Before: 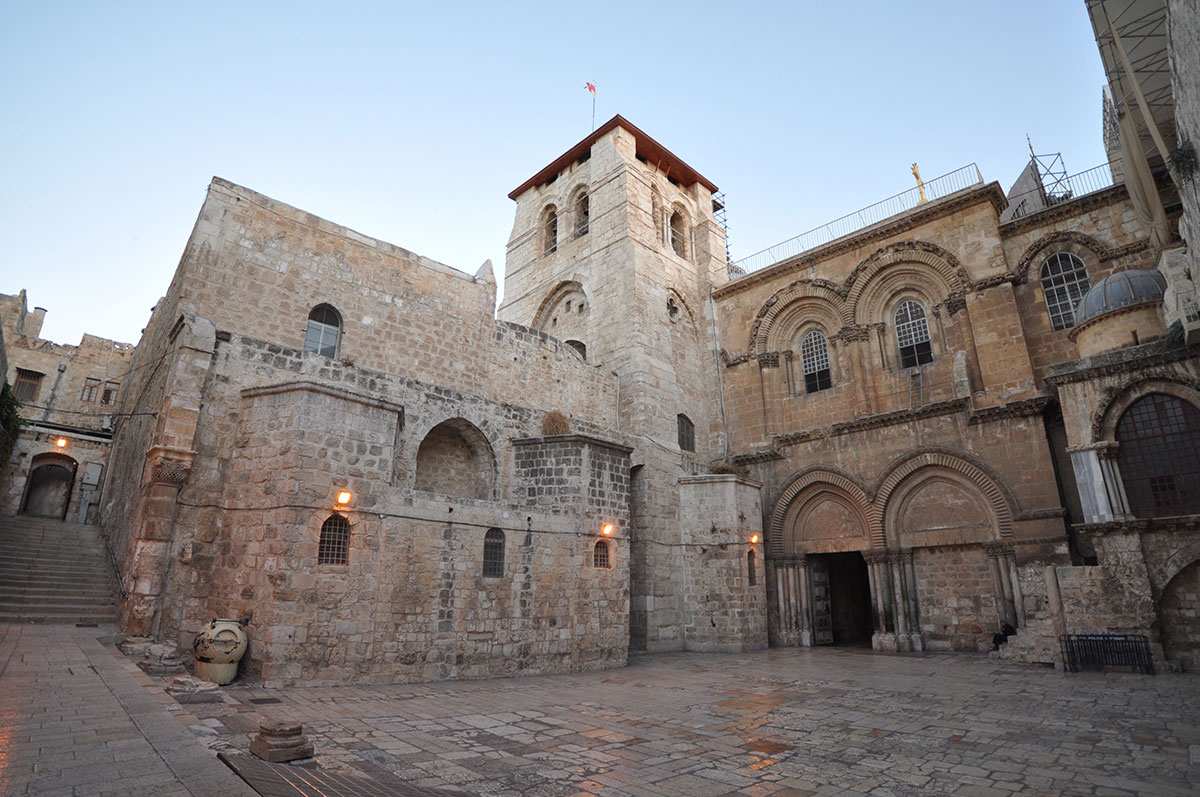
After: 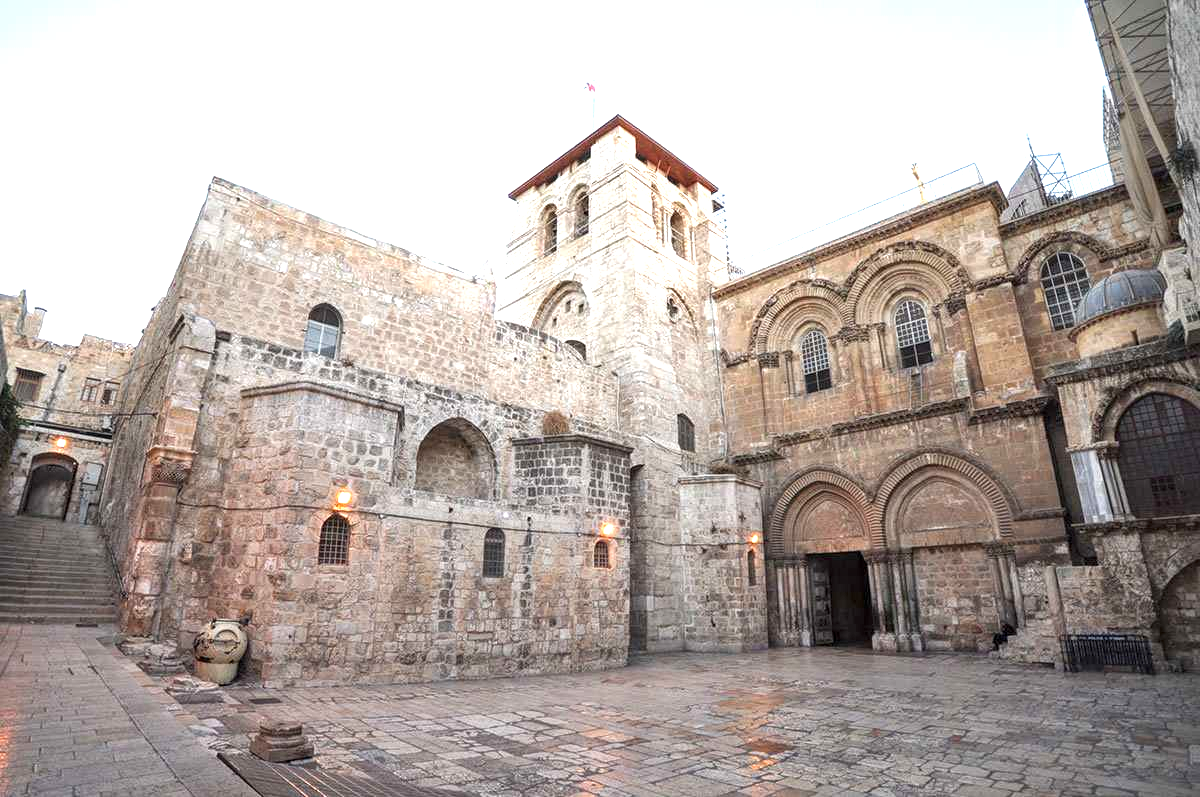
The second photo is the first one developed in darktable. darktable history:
exposure: black level correction 0, exposure 1.1 EV, compensate exposure bias true, compensate highlight preservation false
local contrast: detail 130%
